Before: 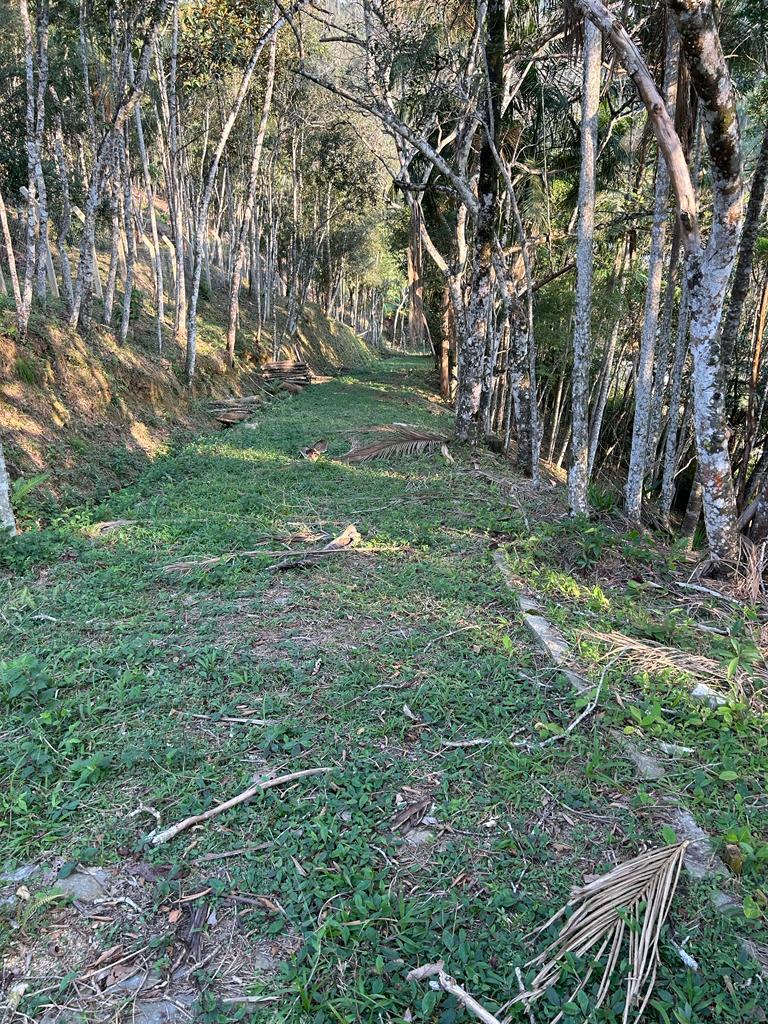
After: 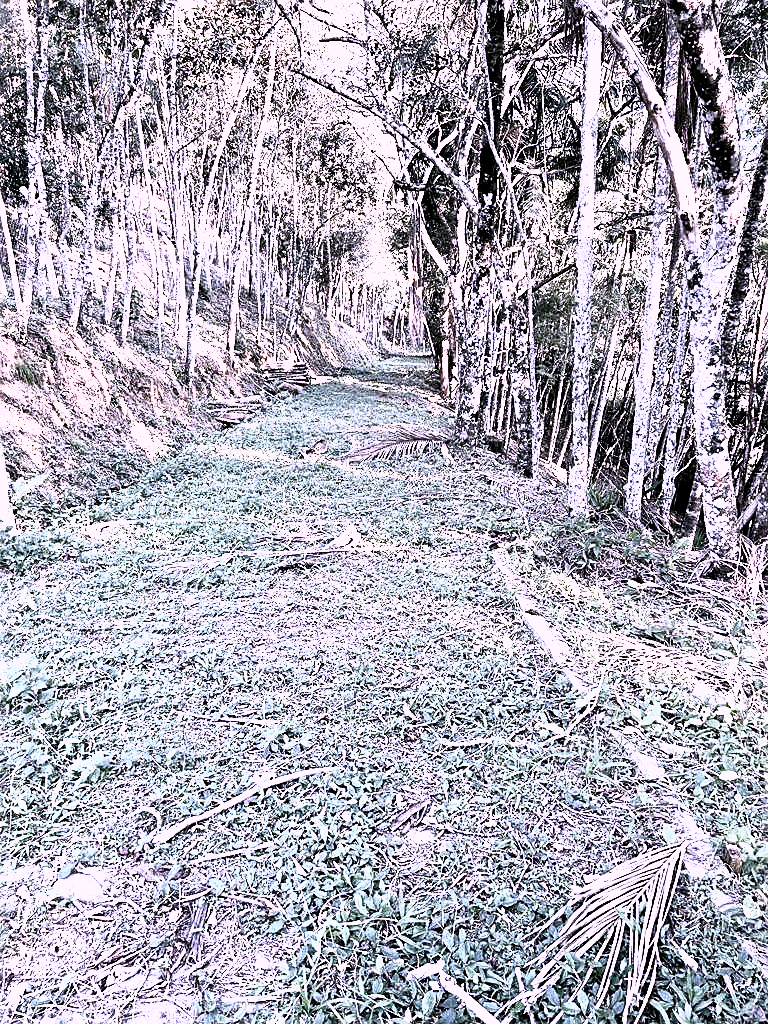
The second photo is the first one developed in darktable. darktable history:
contrast brightness saturation: contrast 0.104, saturation -0.378
sharpen: on, module defaults
filmic rgb: black relative exposure -8.23 EV, white relative exposure 2.23 EV, hardness 7.14, latitude 86.3%, contrast 1.691, highlights saturation mix -3.11%, shadows ↔ highlights balance -2.23%
color correction: highlights a* 15.02, highlights b* -25.18
tone equalizer: on, module defaults
shadows and highlights: shadows 0.014, highlights 39.24
exposure: black level correction 0, exposure 1.284 EV, compensate highlight preservation false
